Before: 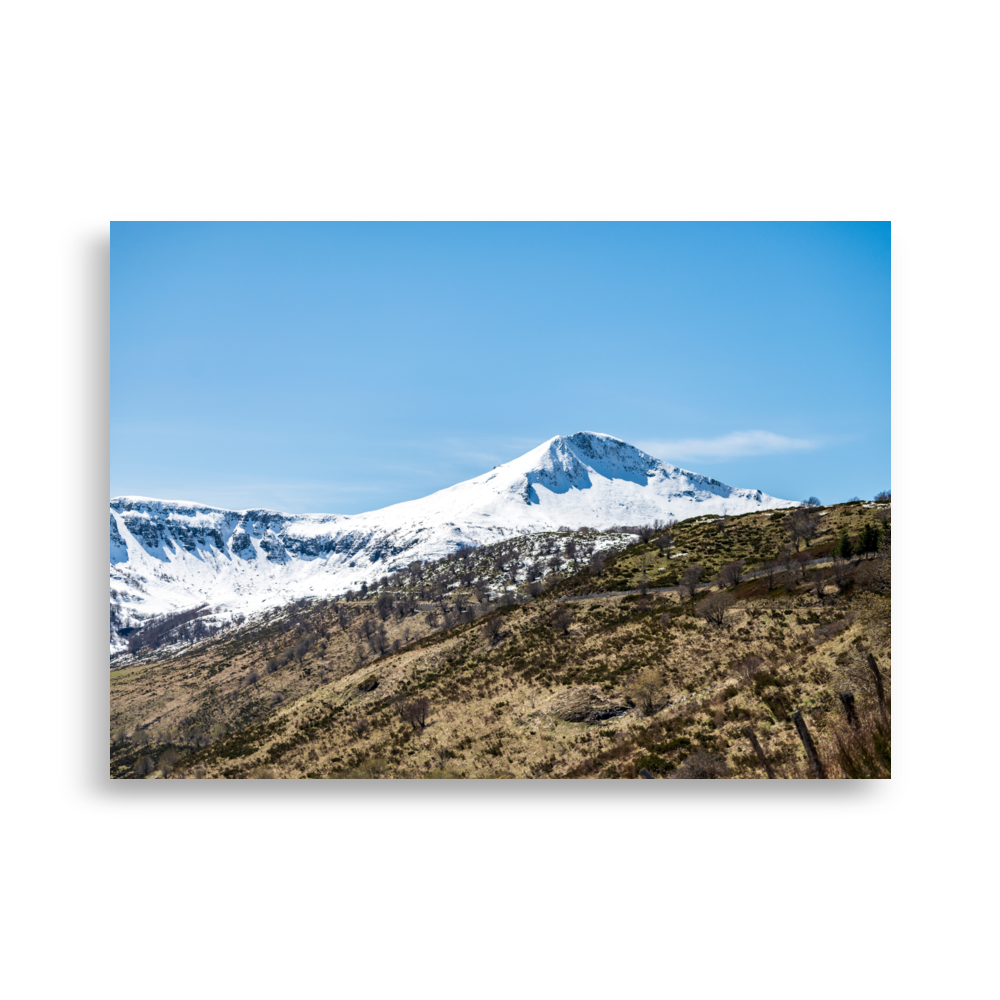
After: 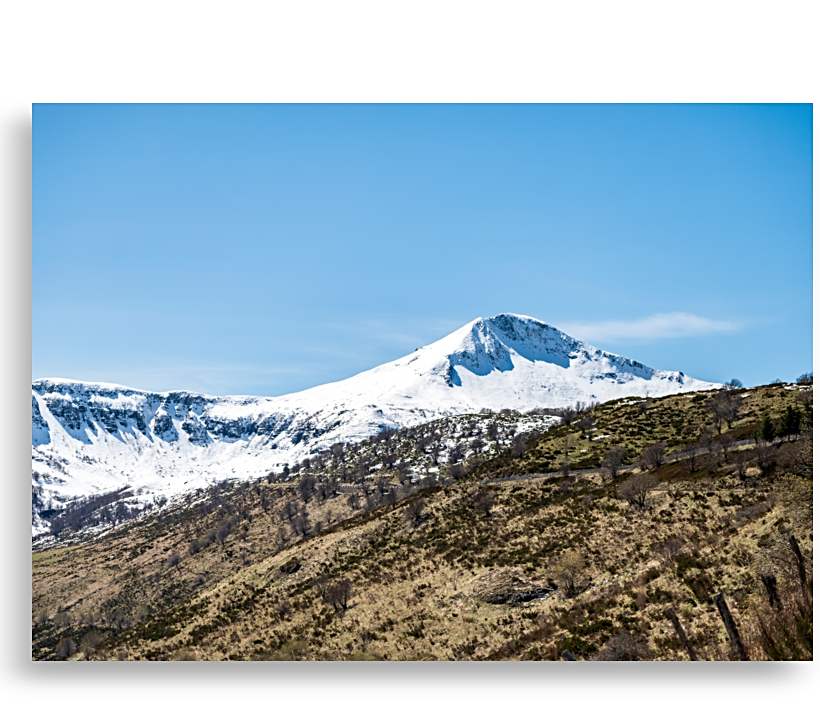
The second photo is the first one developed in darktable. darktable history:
crop: left 7.856%, top 11.836%, right 10.12%, bottom 15.387%
sharpen: on, module defaults
